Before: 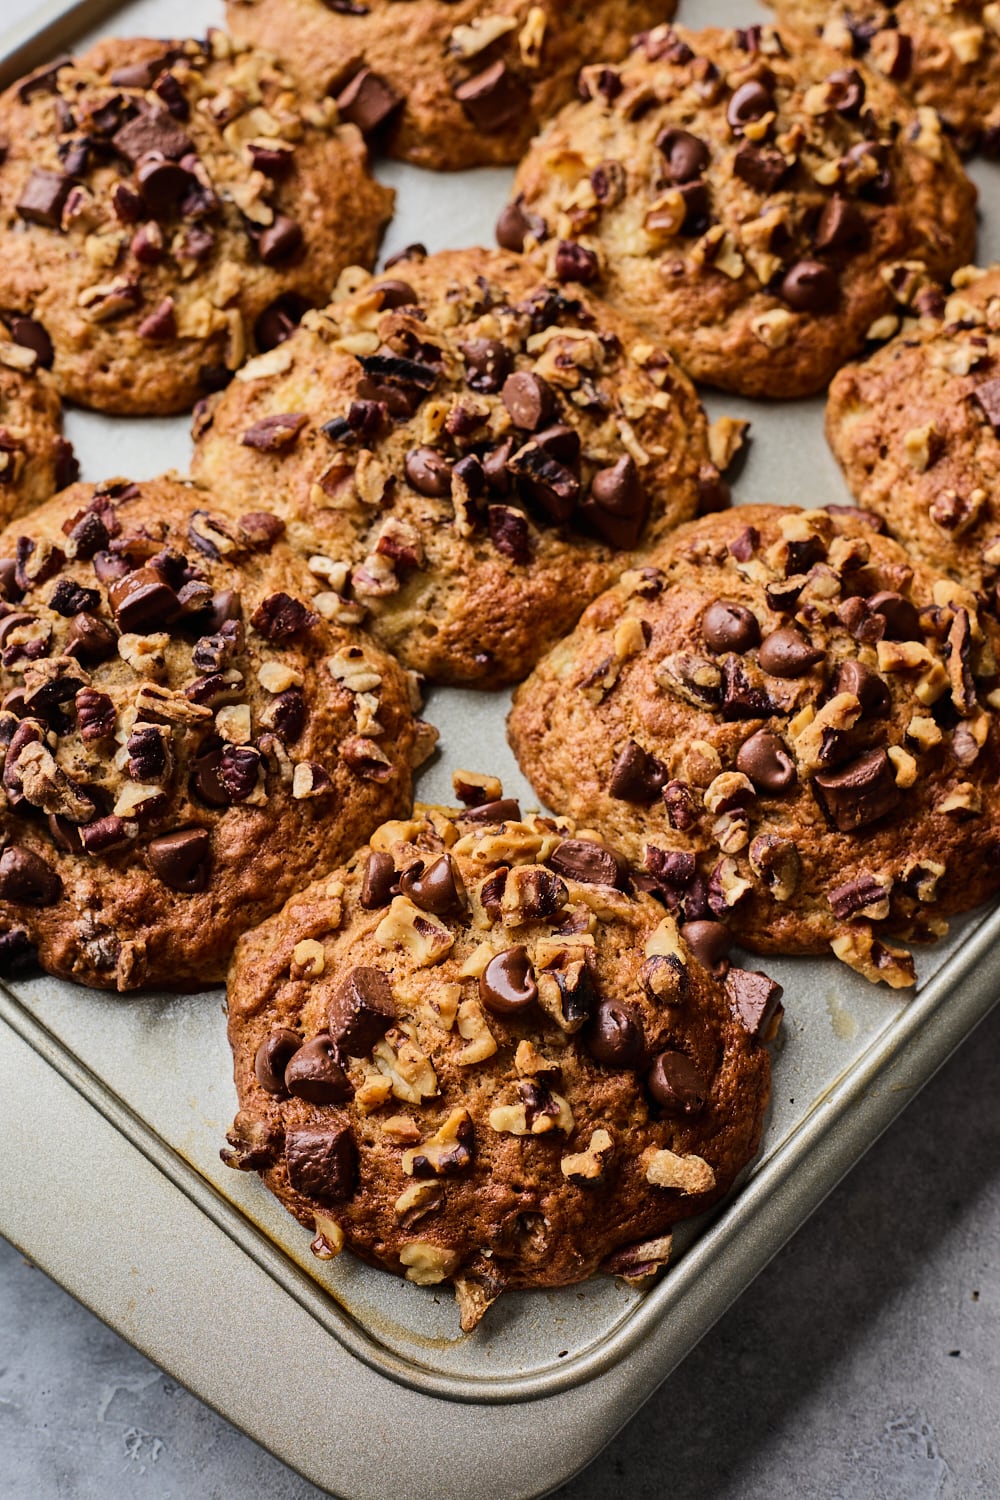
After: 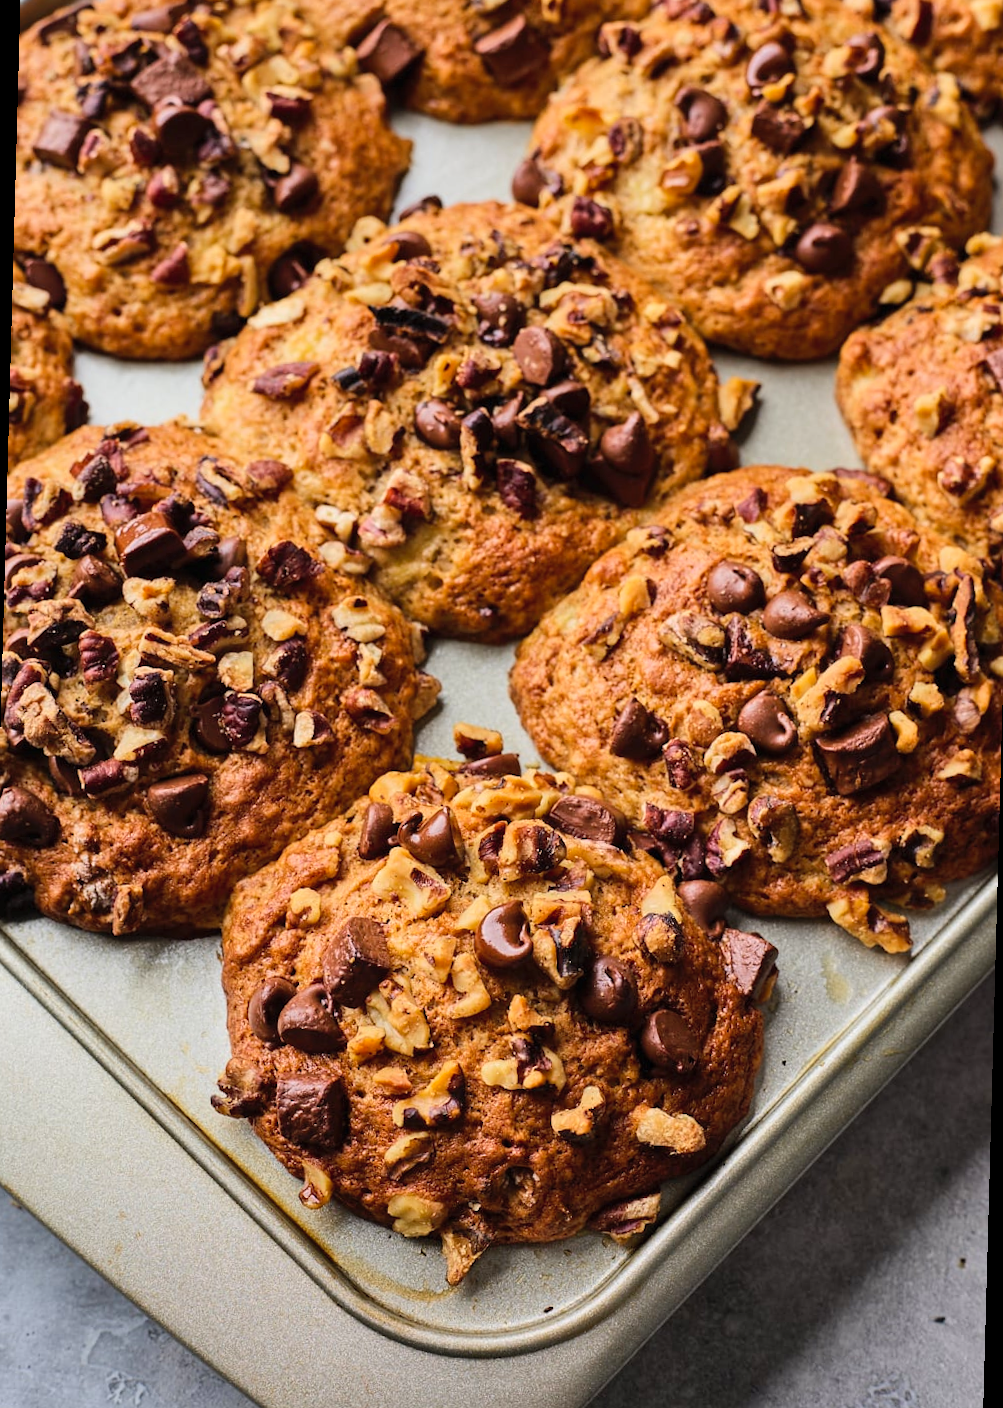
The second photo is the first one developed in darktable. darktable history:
contrast brightness saturation: brightness 0.09, saturation 0.19
rotate and perspective: rotation 1.57°, crop left 0.018, crop right 0.982, crop top 0.039, crop bottom 0.961
